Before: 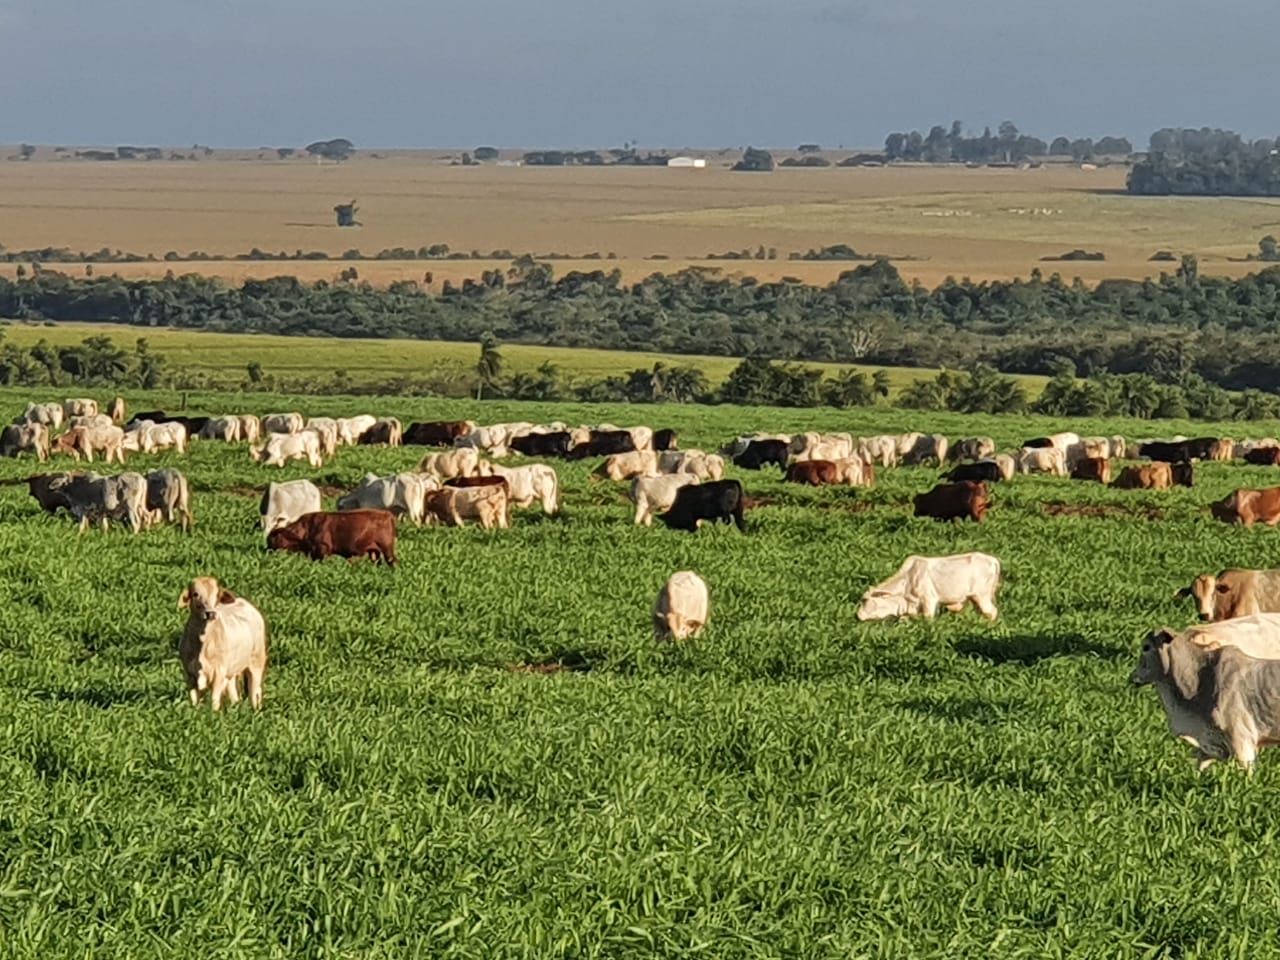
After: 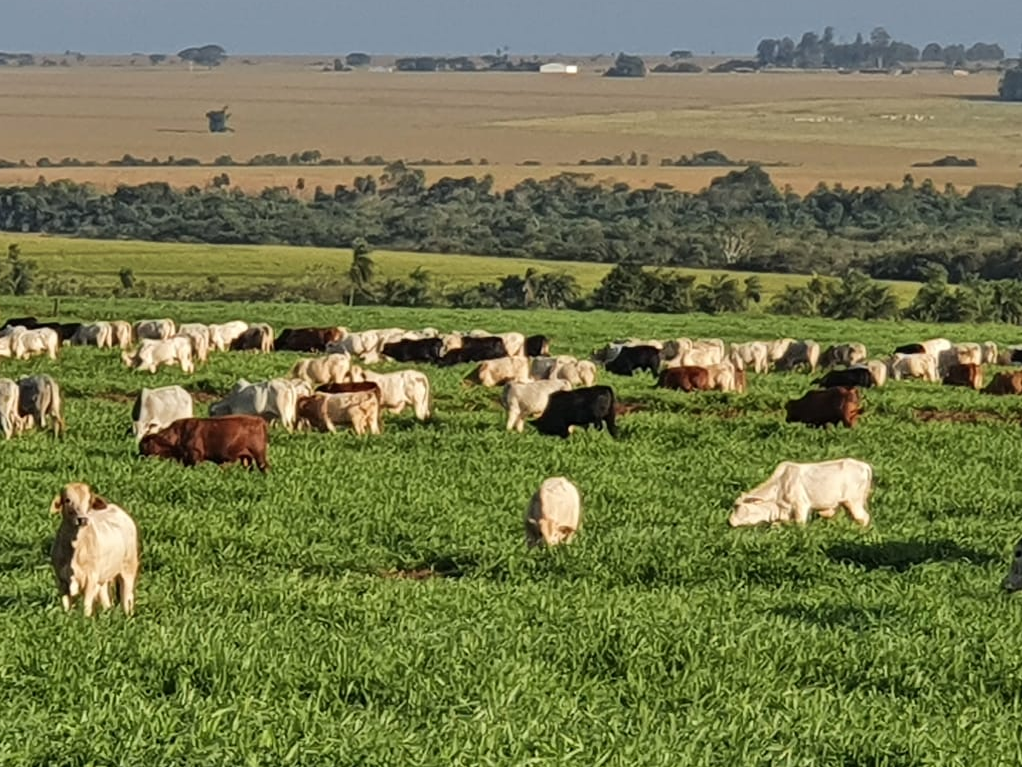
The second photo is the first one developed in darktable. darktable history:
crop and rotate: left 10.05%, top 9.832%, right 10.061%, bottom 10.251%
